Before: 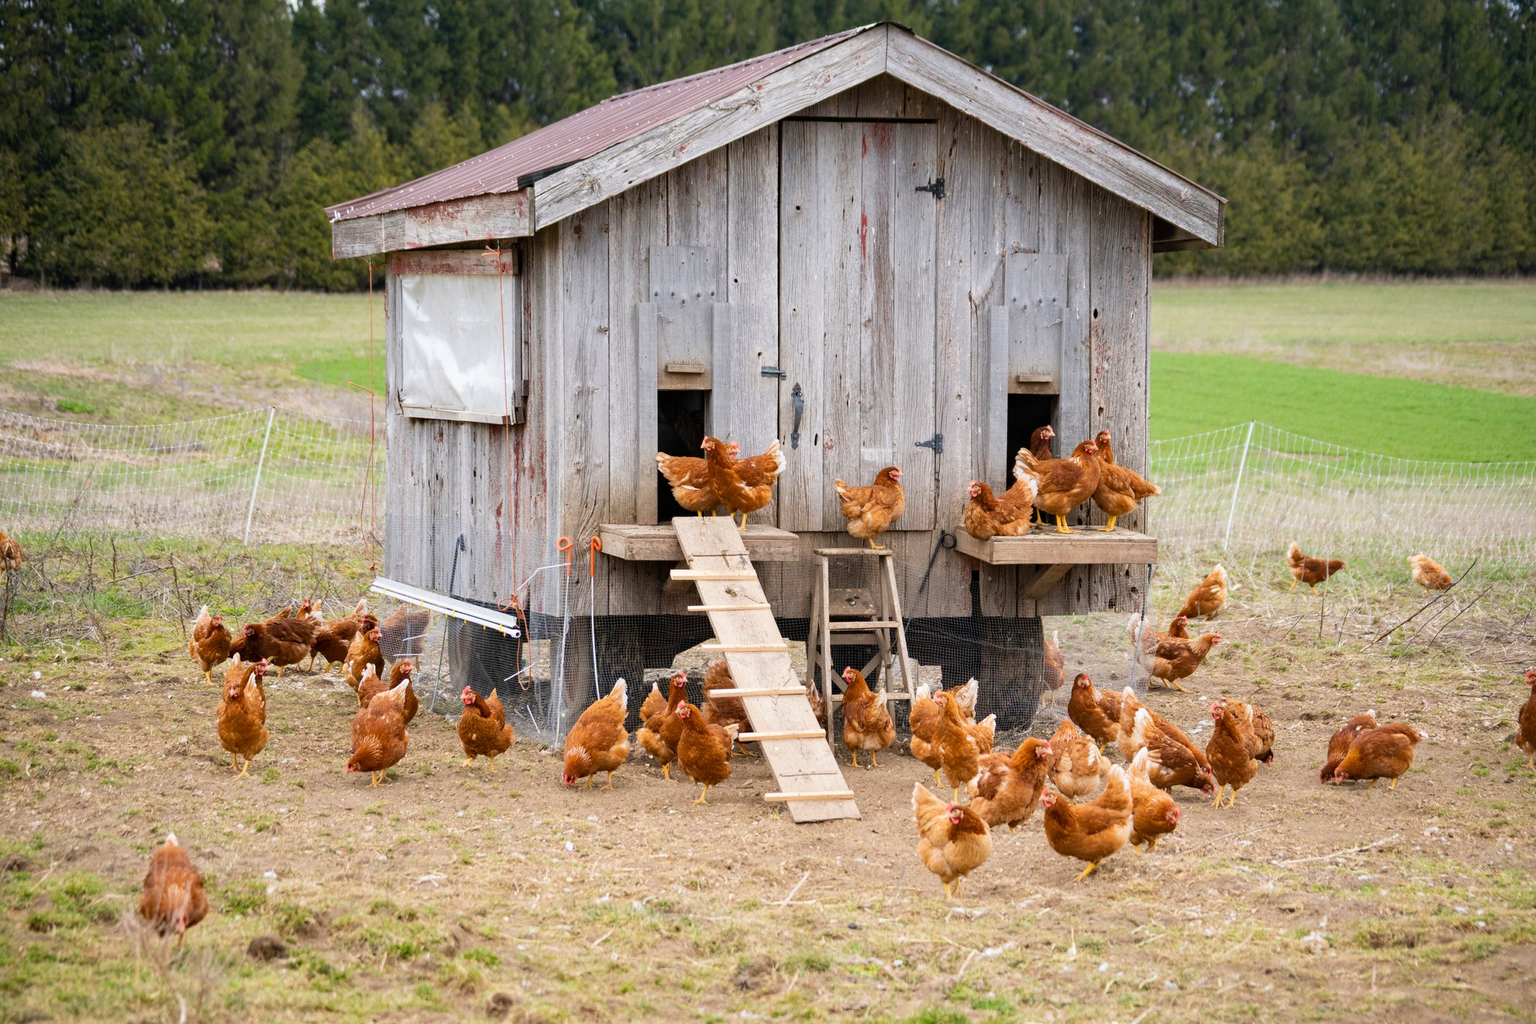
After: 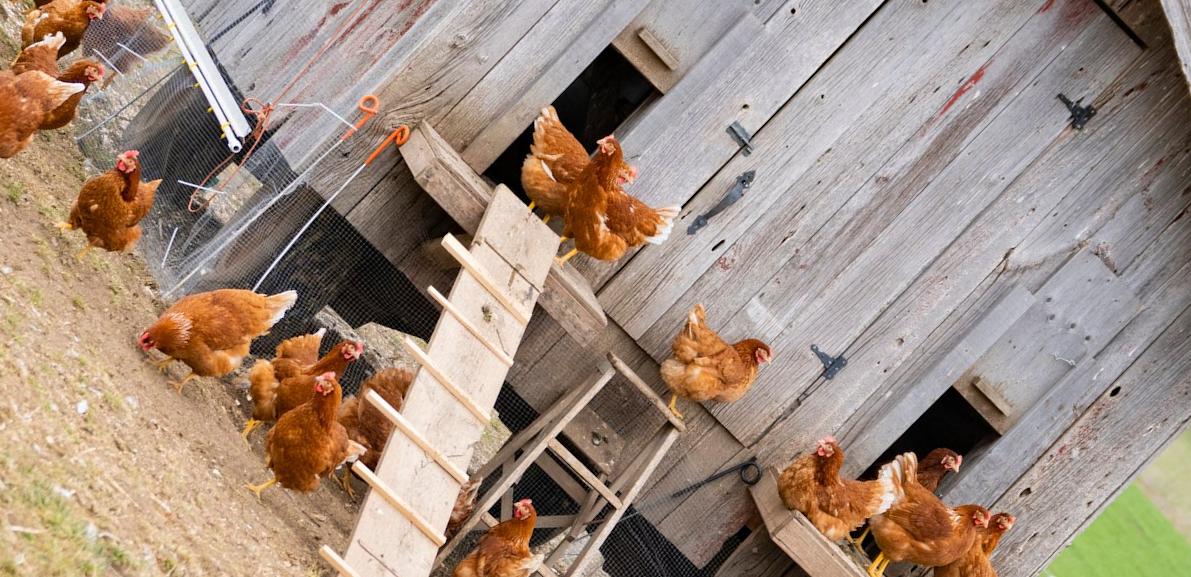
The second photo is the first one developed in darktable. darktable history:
tone equalizer: edges refinement/feathering 500, mask exposure compensation -1.57 EV, preserve details no
crop and rotate: angle -44.5°, top 16.346%, right 0.818%, bottom 11.602%
